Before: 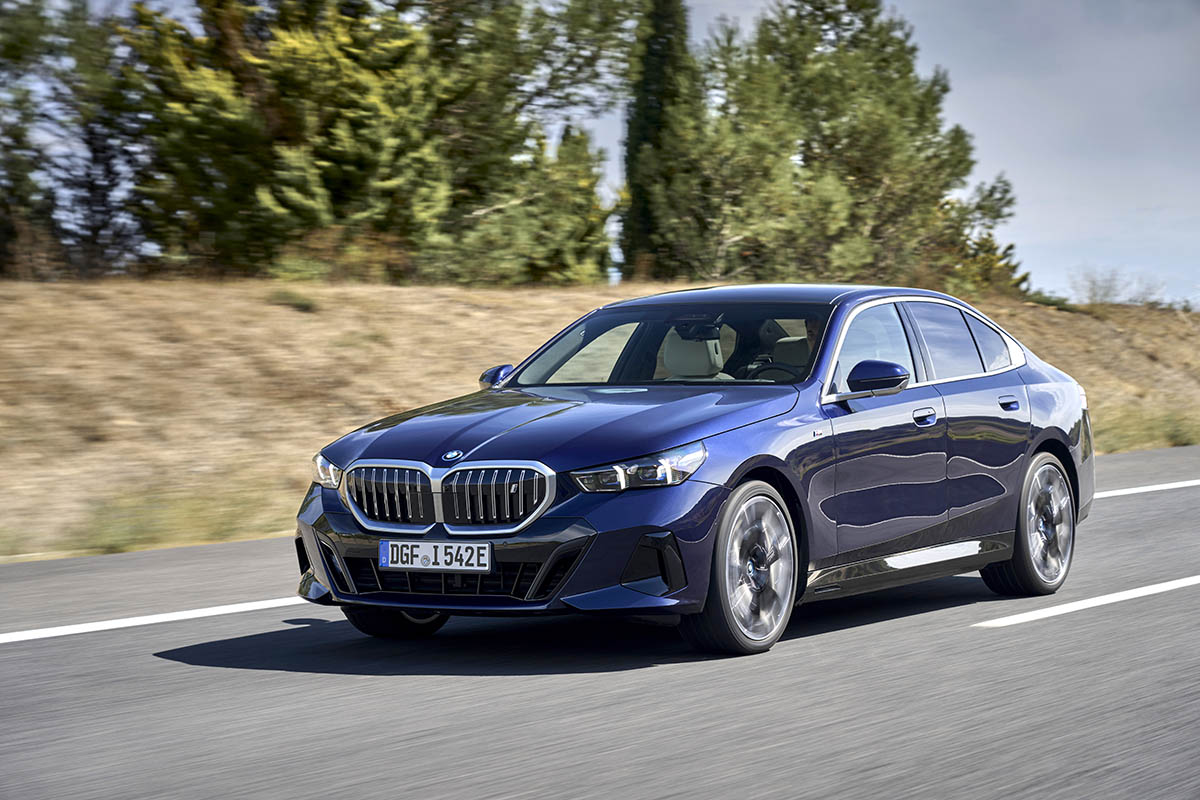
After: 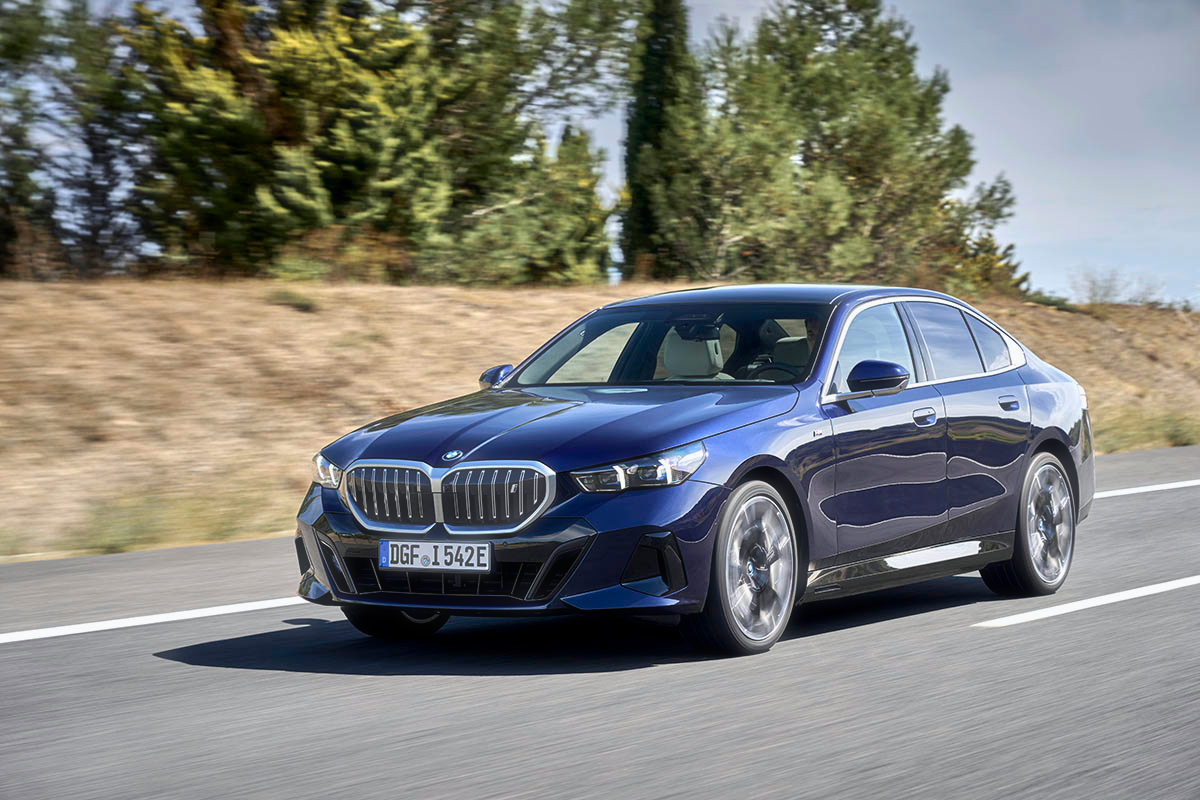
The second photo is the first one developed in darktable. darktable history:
haze removal: strength -0.1, compatibility mode true, adaptive false
